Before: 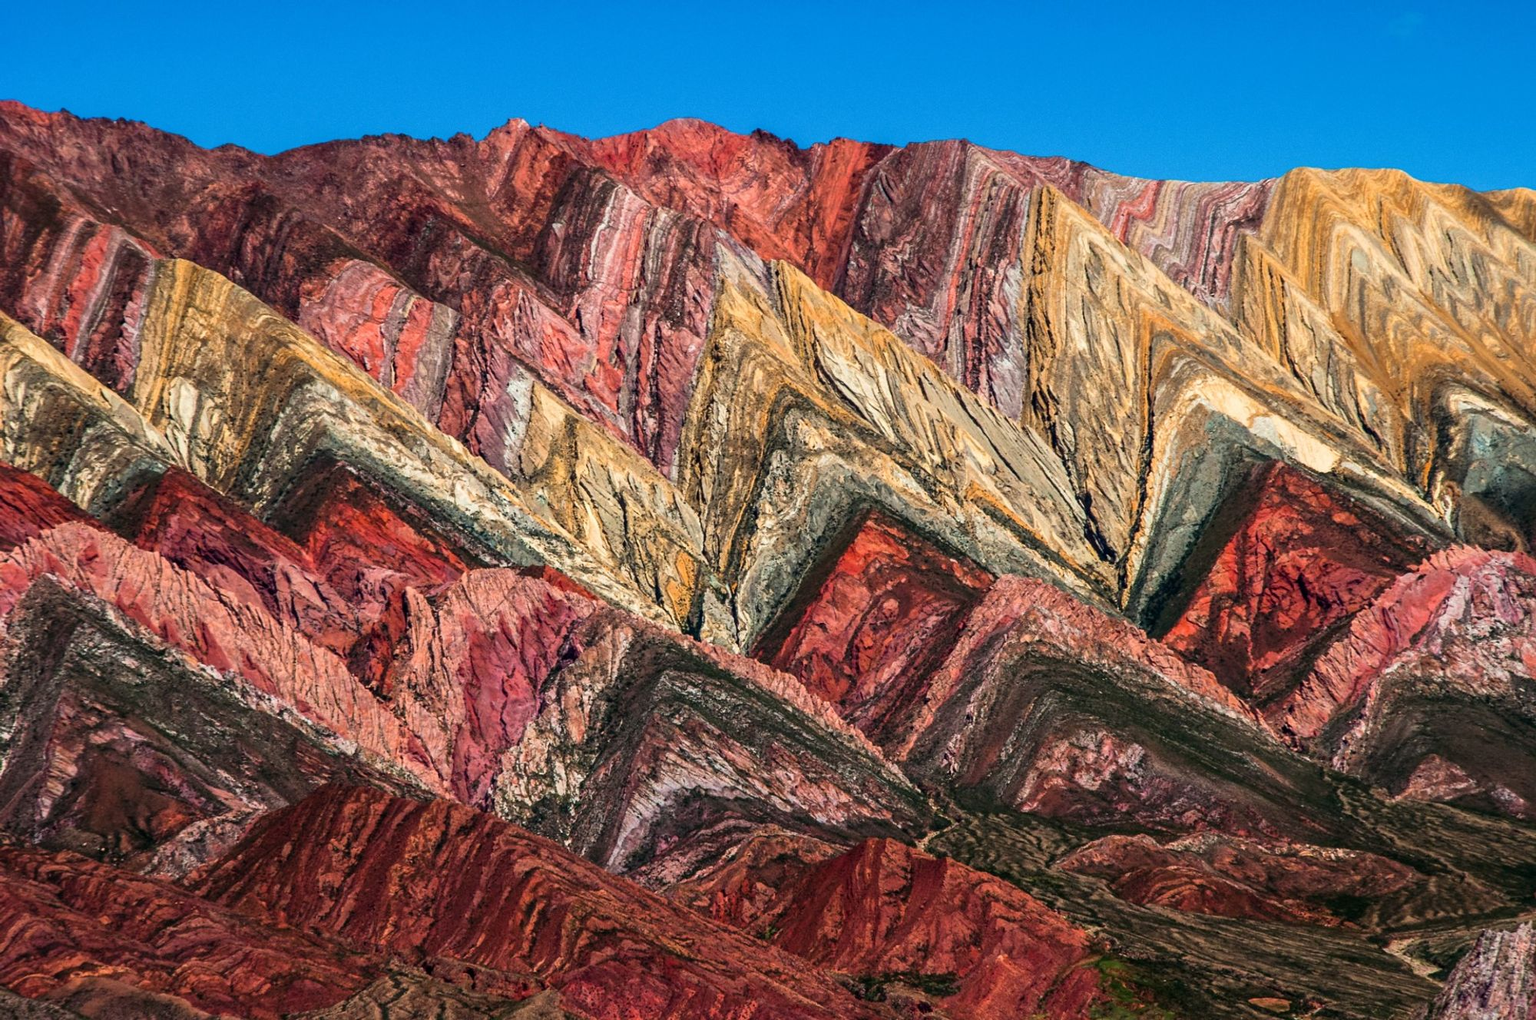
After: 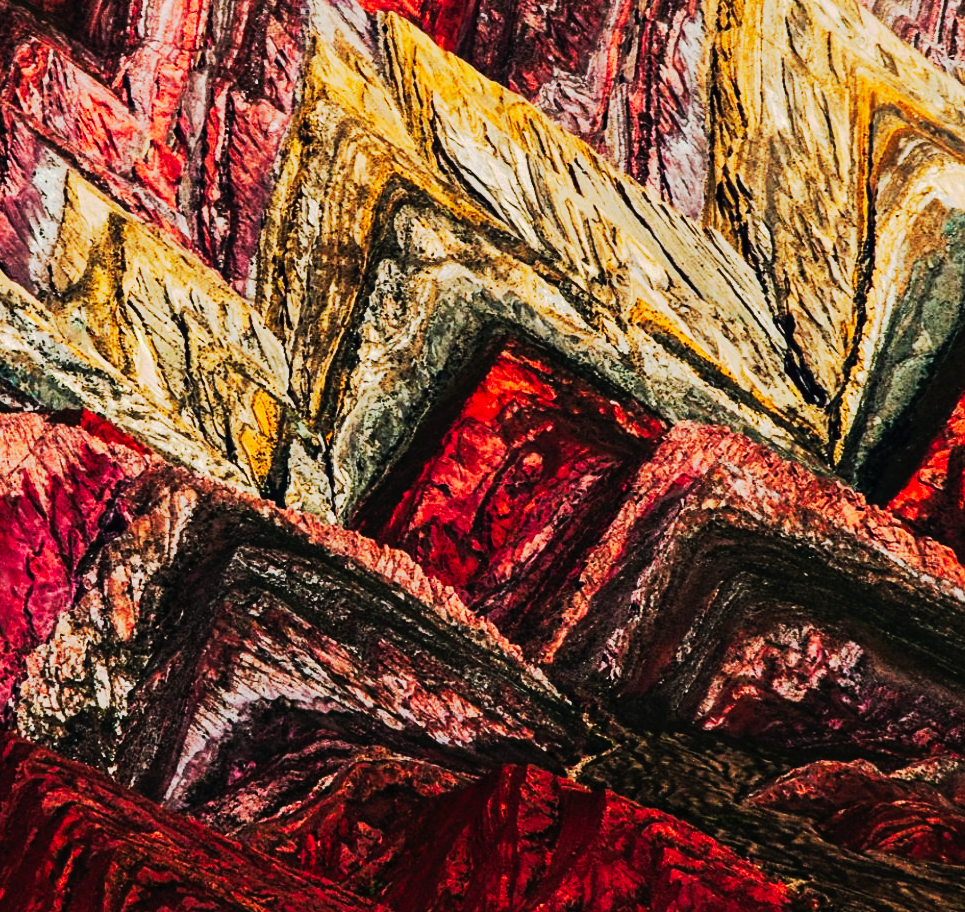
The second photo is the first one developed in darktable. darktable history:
color balance: mode lift, gamma, gain (sRGB), lift [0.97, 1, 1, 1], gamma [1.03, 1, 1, 1]
tone curve: curves: ch0 [(0, 0) (0.003, 0.011) (0.011, 0.014) (0.025, 0.018) (0.044, 0.023) (0.069, 0.028) (0.1, 0.031) (0.136, 0.039) (0.177, 0.056) (0.224, 0.081) (0.277, 0.129) (0.335, 0.188) (0.399, 0.256) (0.468, 0.367) (0.543, 0.514) (0.623, 0.684) (0.709, 0.785) (0.801, 0.846) (0.898, 0.884) (1, 1)], preserve colors none
crop: left 31.379%, top 24.658%, right 20.326%, bottom 6.628%
exposure: compensate highlight preservation false
